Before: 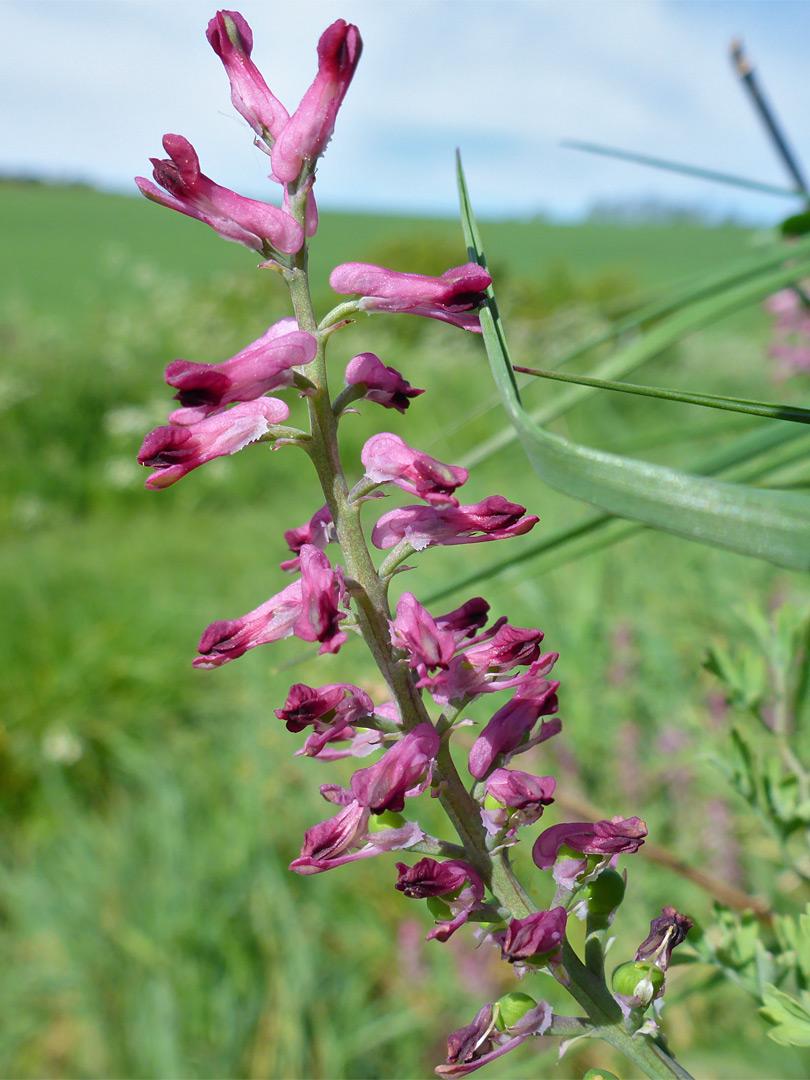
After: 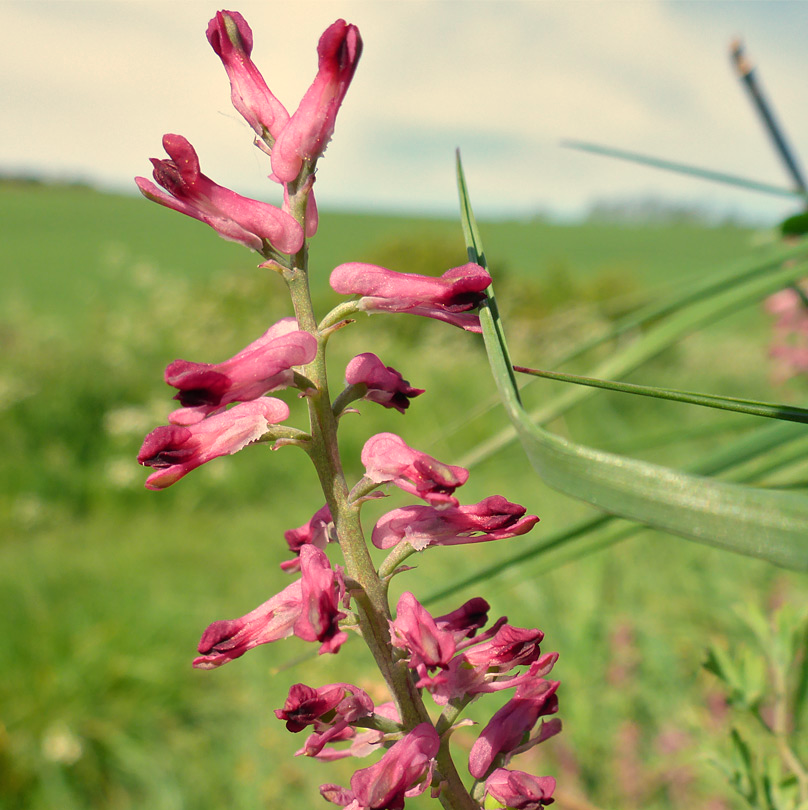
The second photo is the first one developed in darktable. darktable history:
crop: bottom 24.967%
white balance: red 1.138, green 0.996, blue 0.812
